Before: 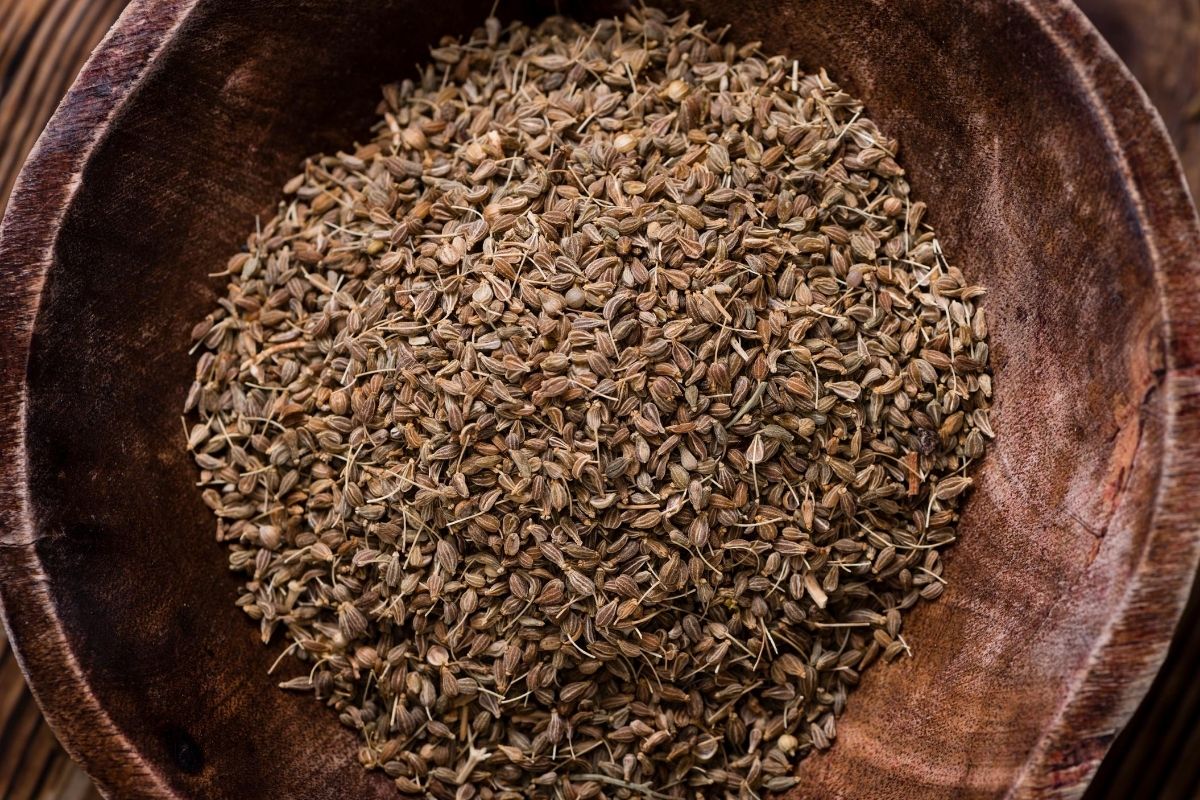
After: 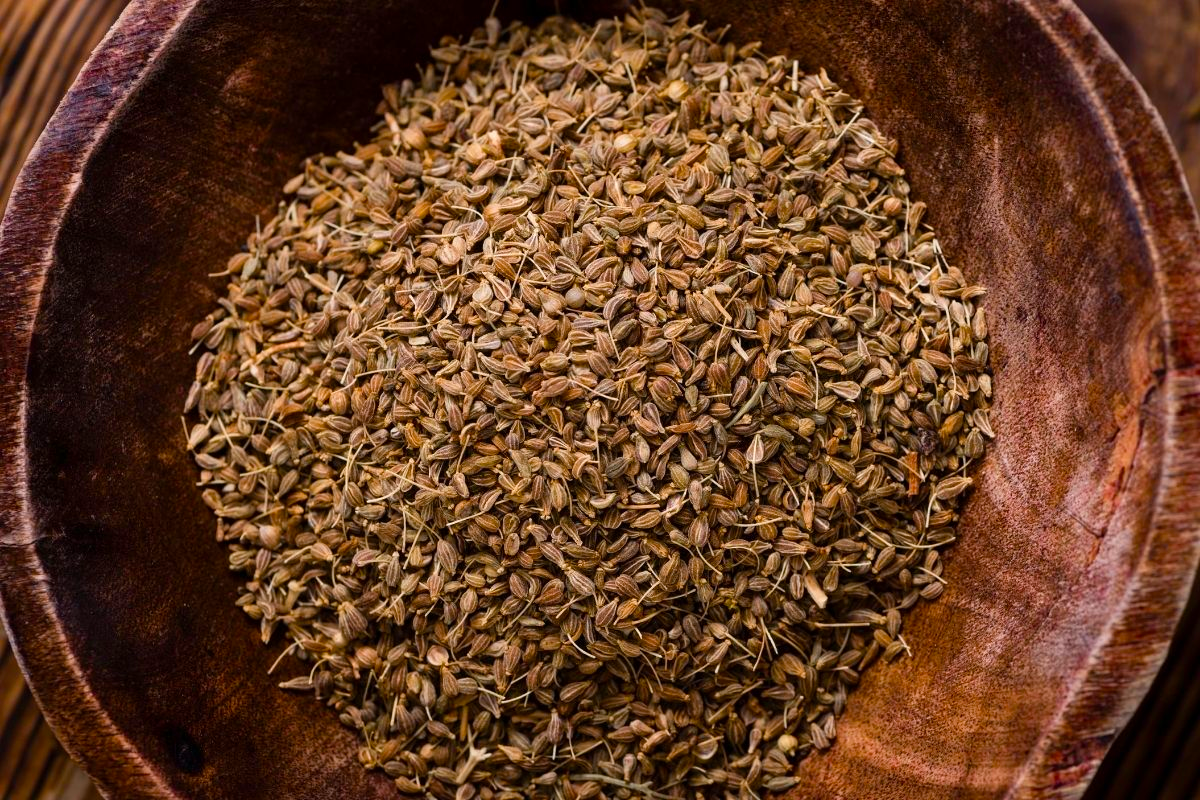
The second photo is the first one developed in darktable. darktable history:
velvia: strength 31.61%, mid-tones bias 0.202
